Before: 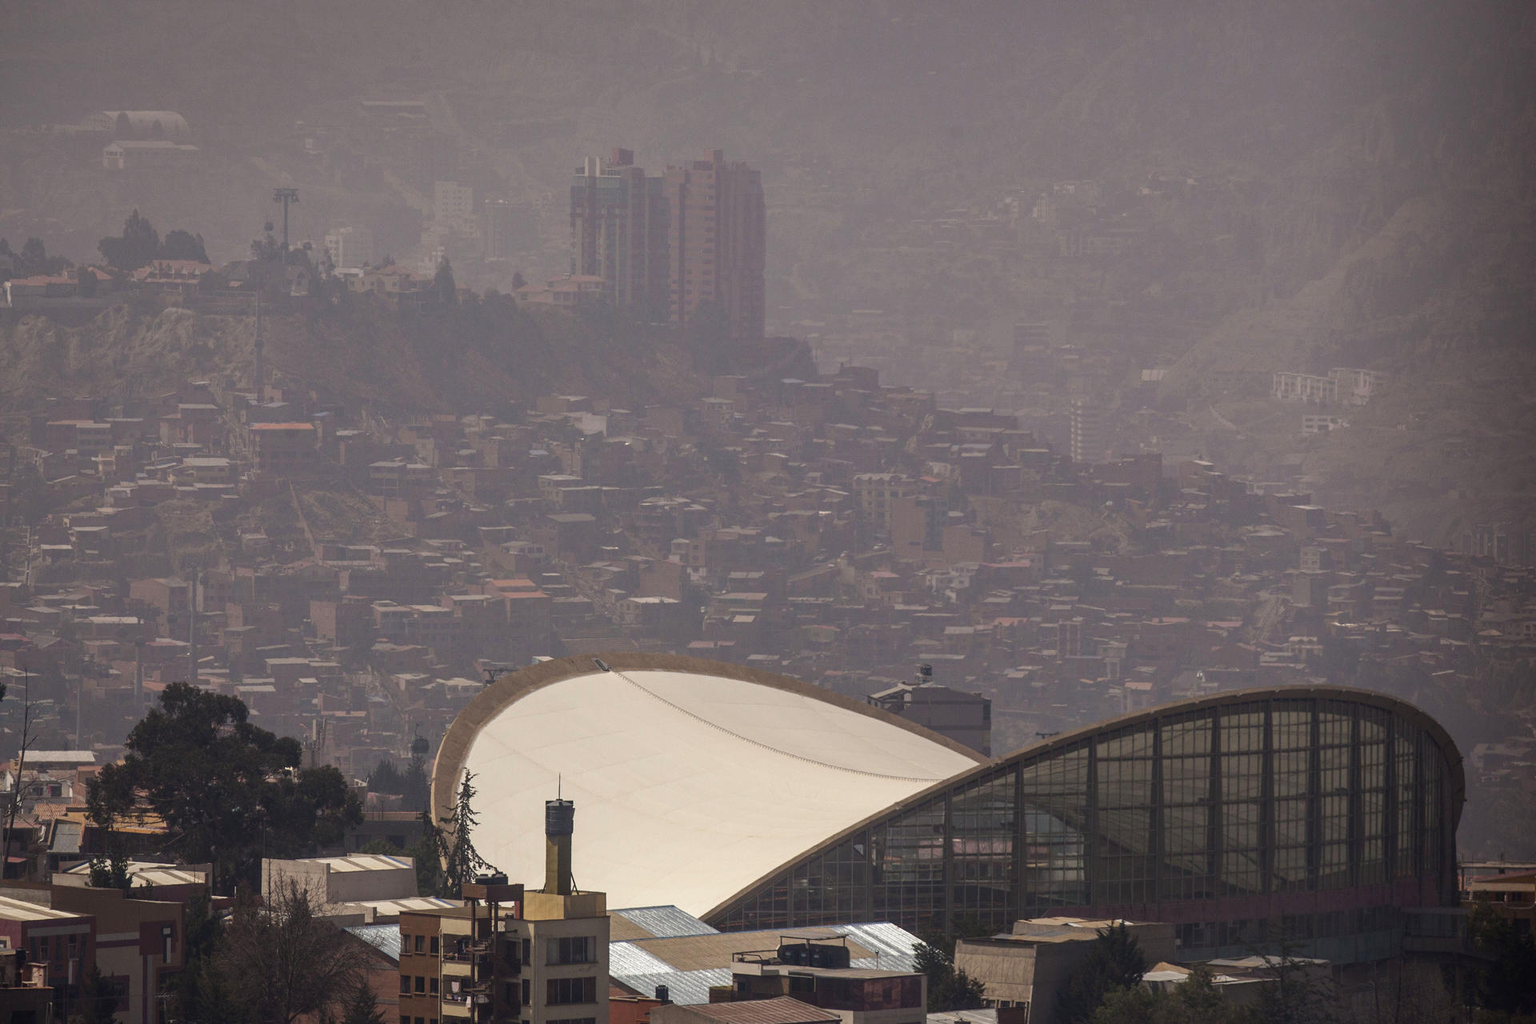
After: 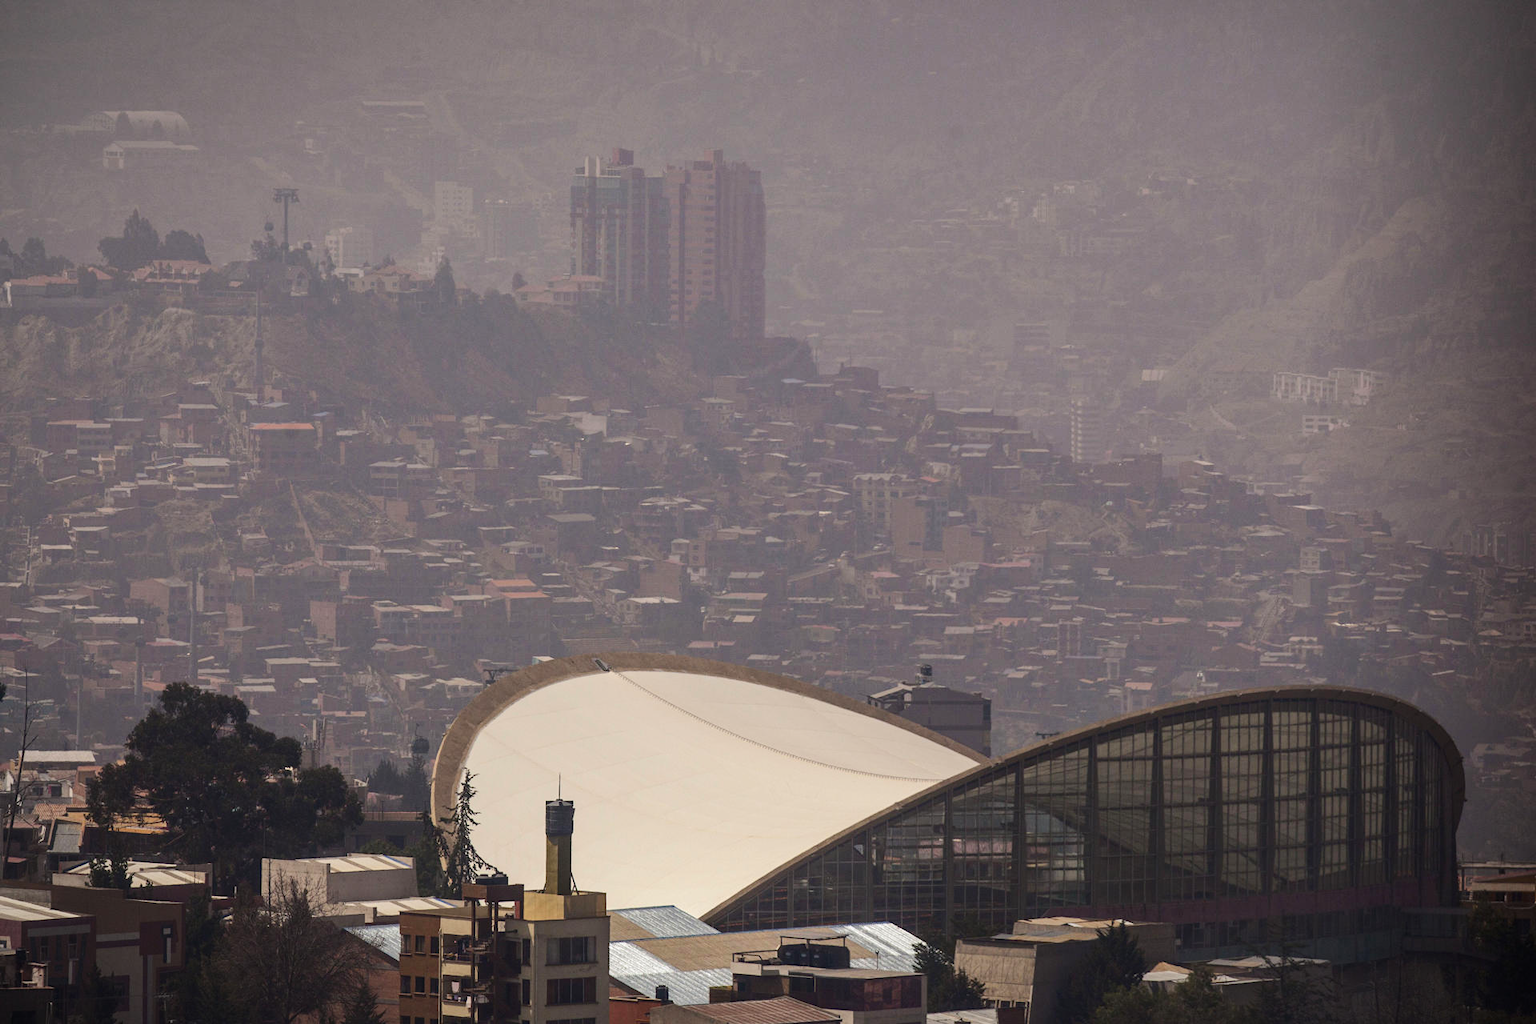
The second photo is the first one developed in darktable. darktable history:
contrast brightness saturation: contrast 0.15, brightness -0.01, saturation 0.1
vignetting: fall-off start 100%, brightness -0.282, width/height ratio 1.31
base curve: curves: ch0 [(0, 0) (0.235, 0.266) (0.503, 0.496) (0.786, 0.72) (1, 1)]
